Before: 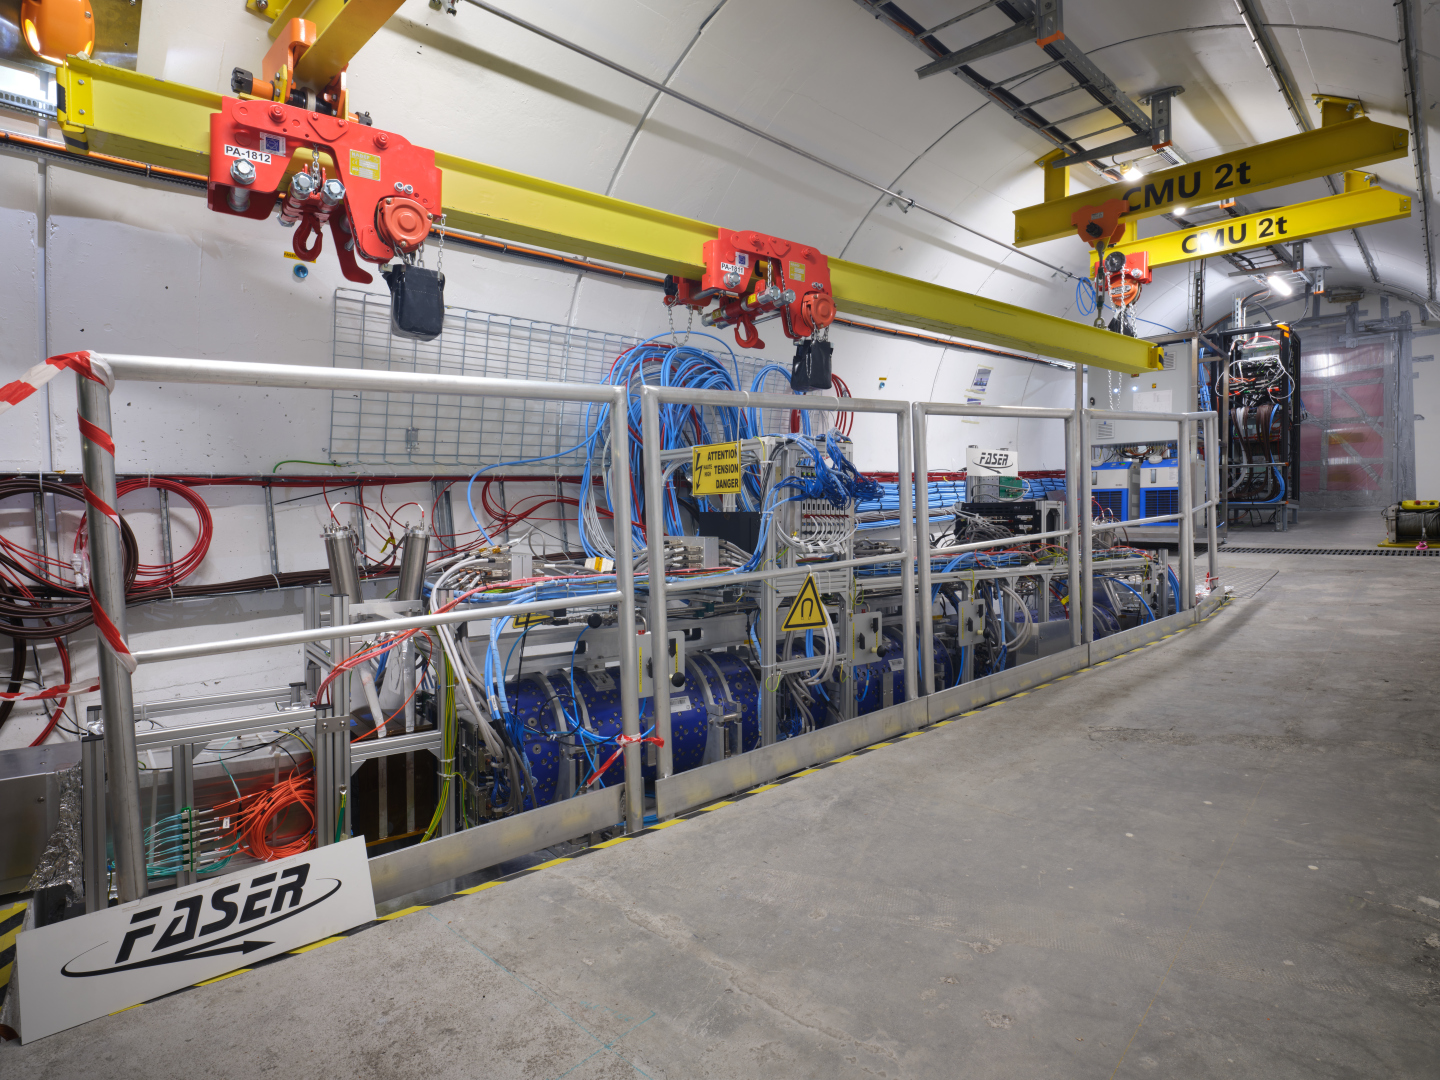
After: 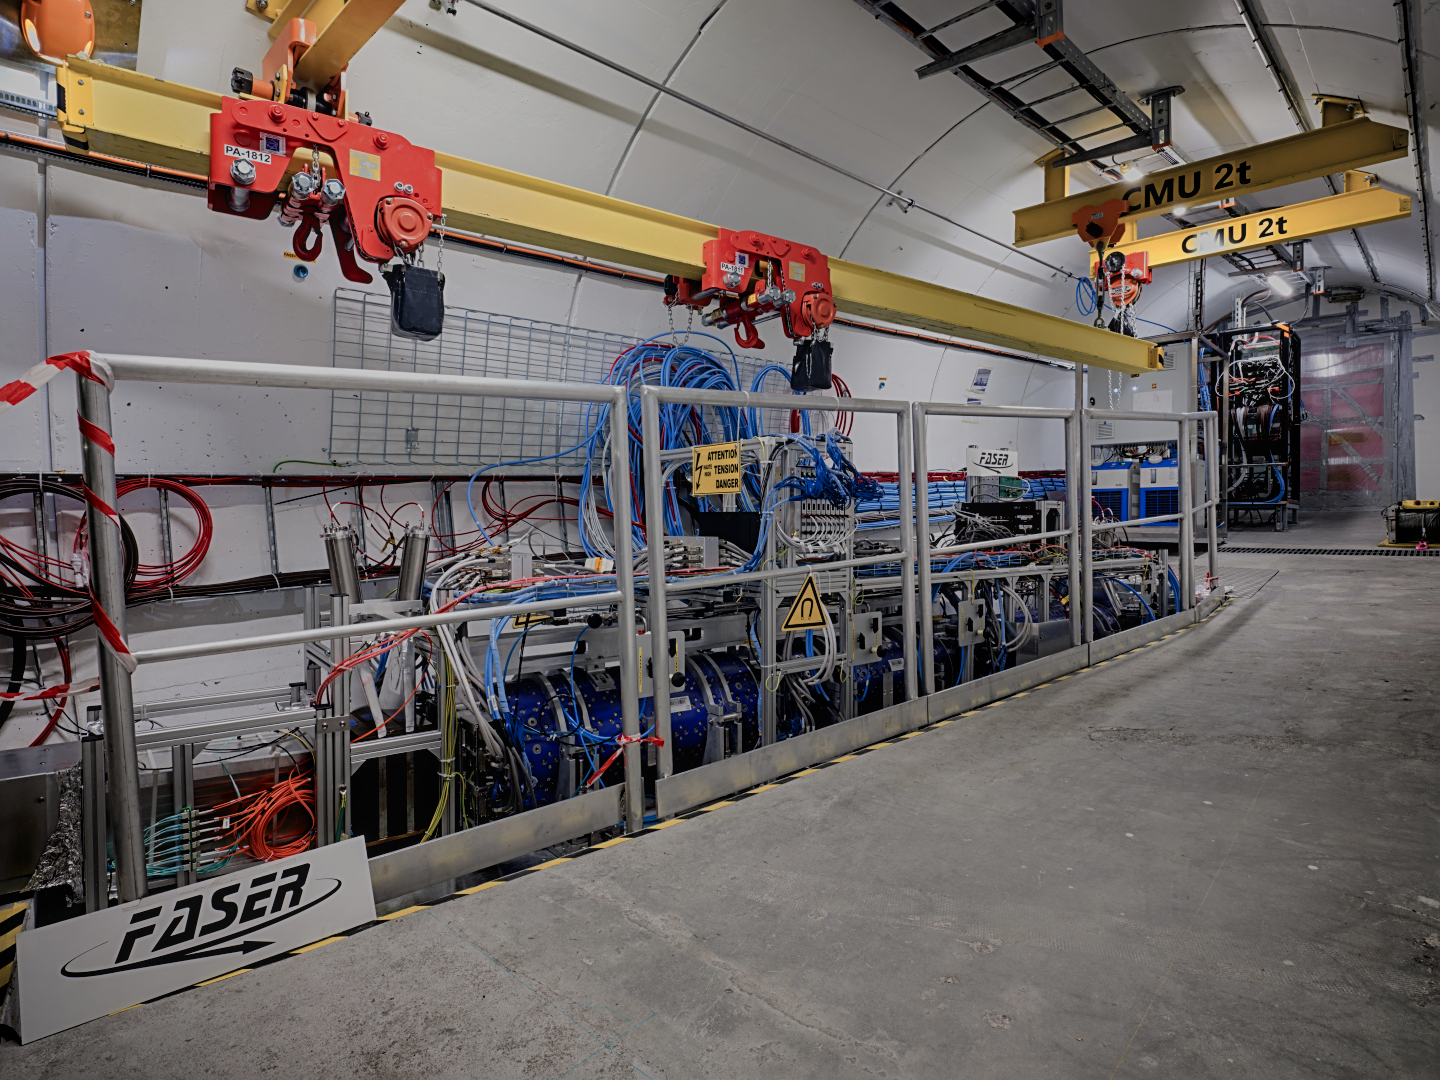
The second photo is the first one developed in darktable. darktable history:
local contrast: detail 110%
color zones: curves: ch0 [(0, 0.473) (0.001, 0.473) (0.226, 0.548) (0.4, 0.589) (0.525, 0.54) (0.728, 0.403) (0.999, 0.473) (1, 0.473)]; ch1 [(0, 0.619) (0.001, 0.619) (0.234, 0.388) (0.4, 0.372) (0.528, 0.422) (0.732, 0.53) (0.999, 0.619) (1, 0.619)]; ch2 [(0, 0.547) (0.001, 0.547) (0.226, 0.45) (0.4, 0.525) (0.525, 0.585) (0.8, 0.511) (0.999, 0.547) (1, 0.547)]
exposure: black level correction 0.011, exposure -0.478 EV, compensate highlight preservation false
filmic rgb: black relative exposure -7.65 EV, white relative exposure 4.56 EV, hardness 3.61
sharpen: radius 2.767
